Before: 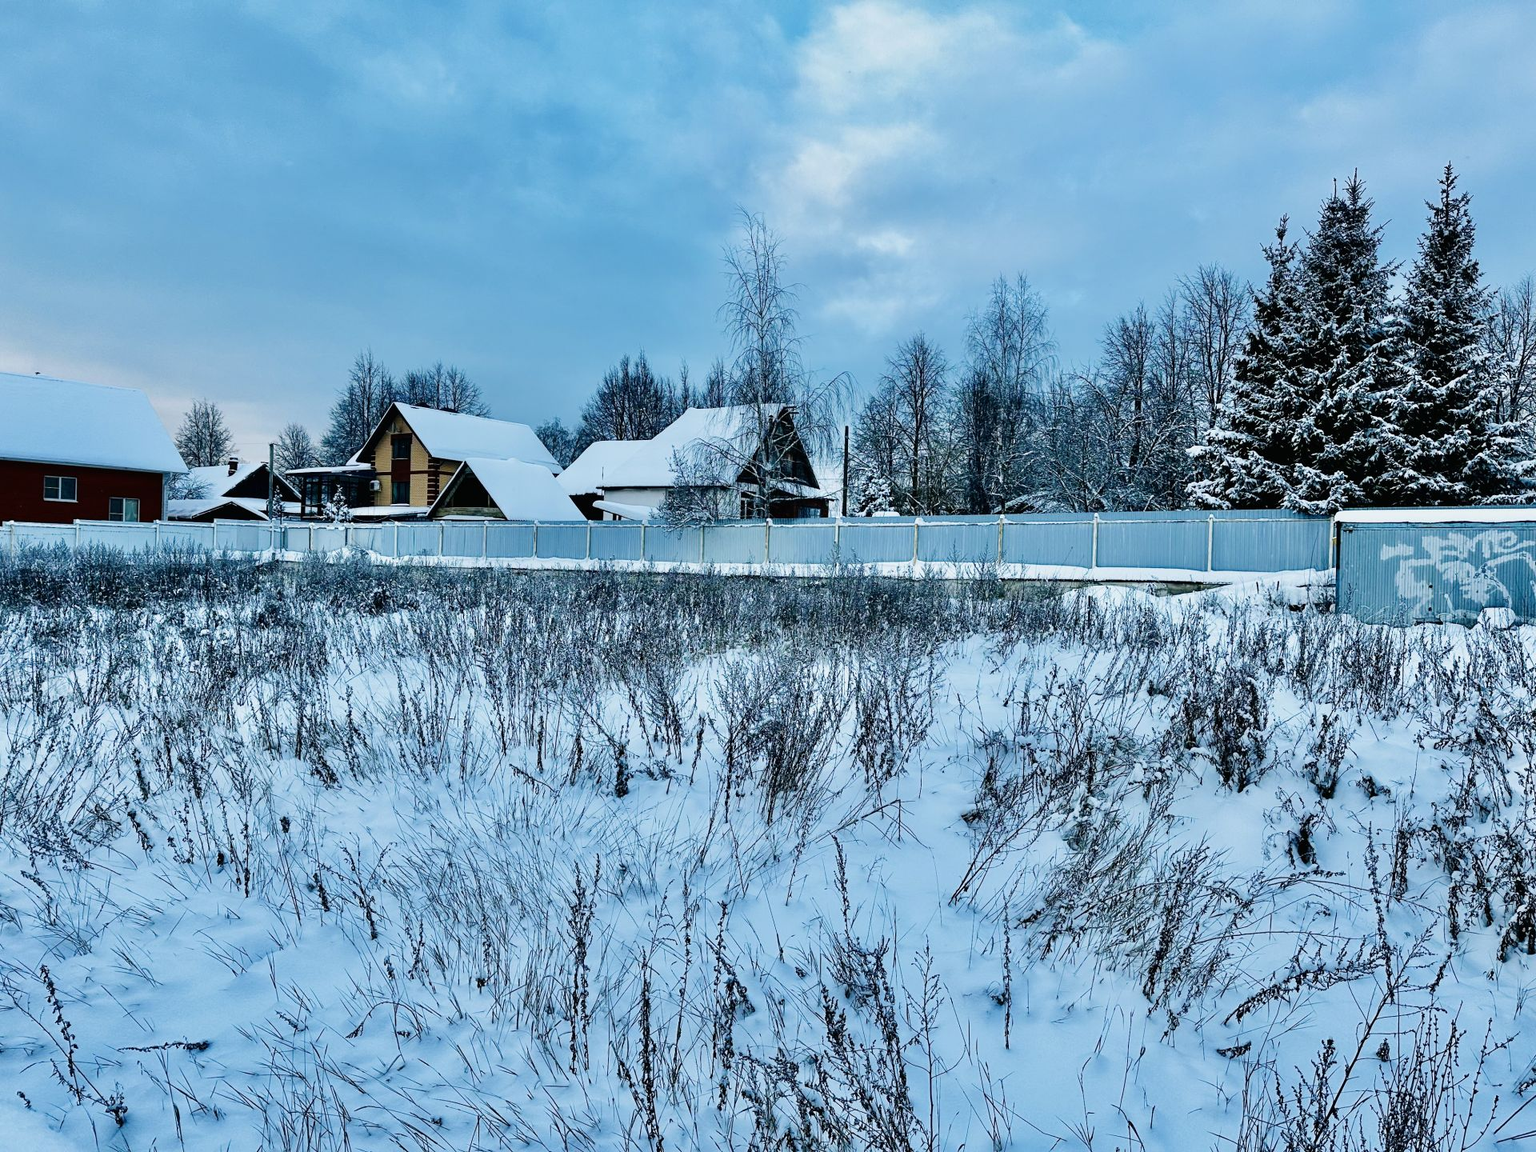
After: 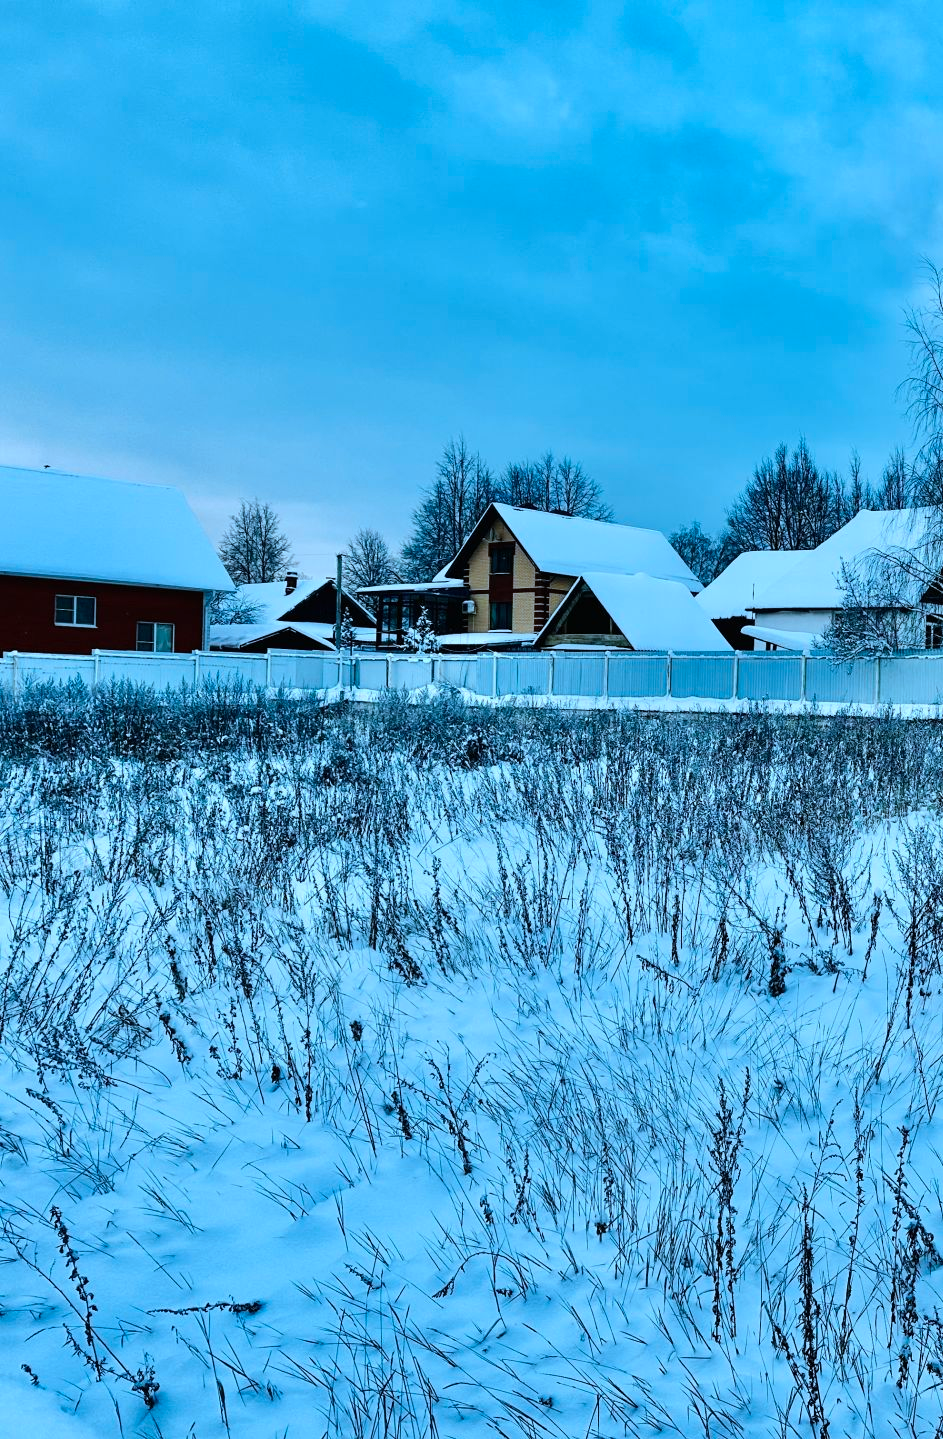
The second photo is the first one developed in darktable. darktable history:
color correction: highlights a* -9.35, highlights b* -23.15
crop and rotate: left 0%, top 0%, right 50.845%
